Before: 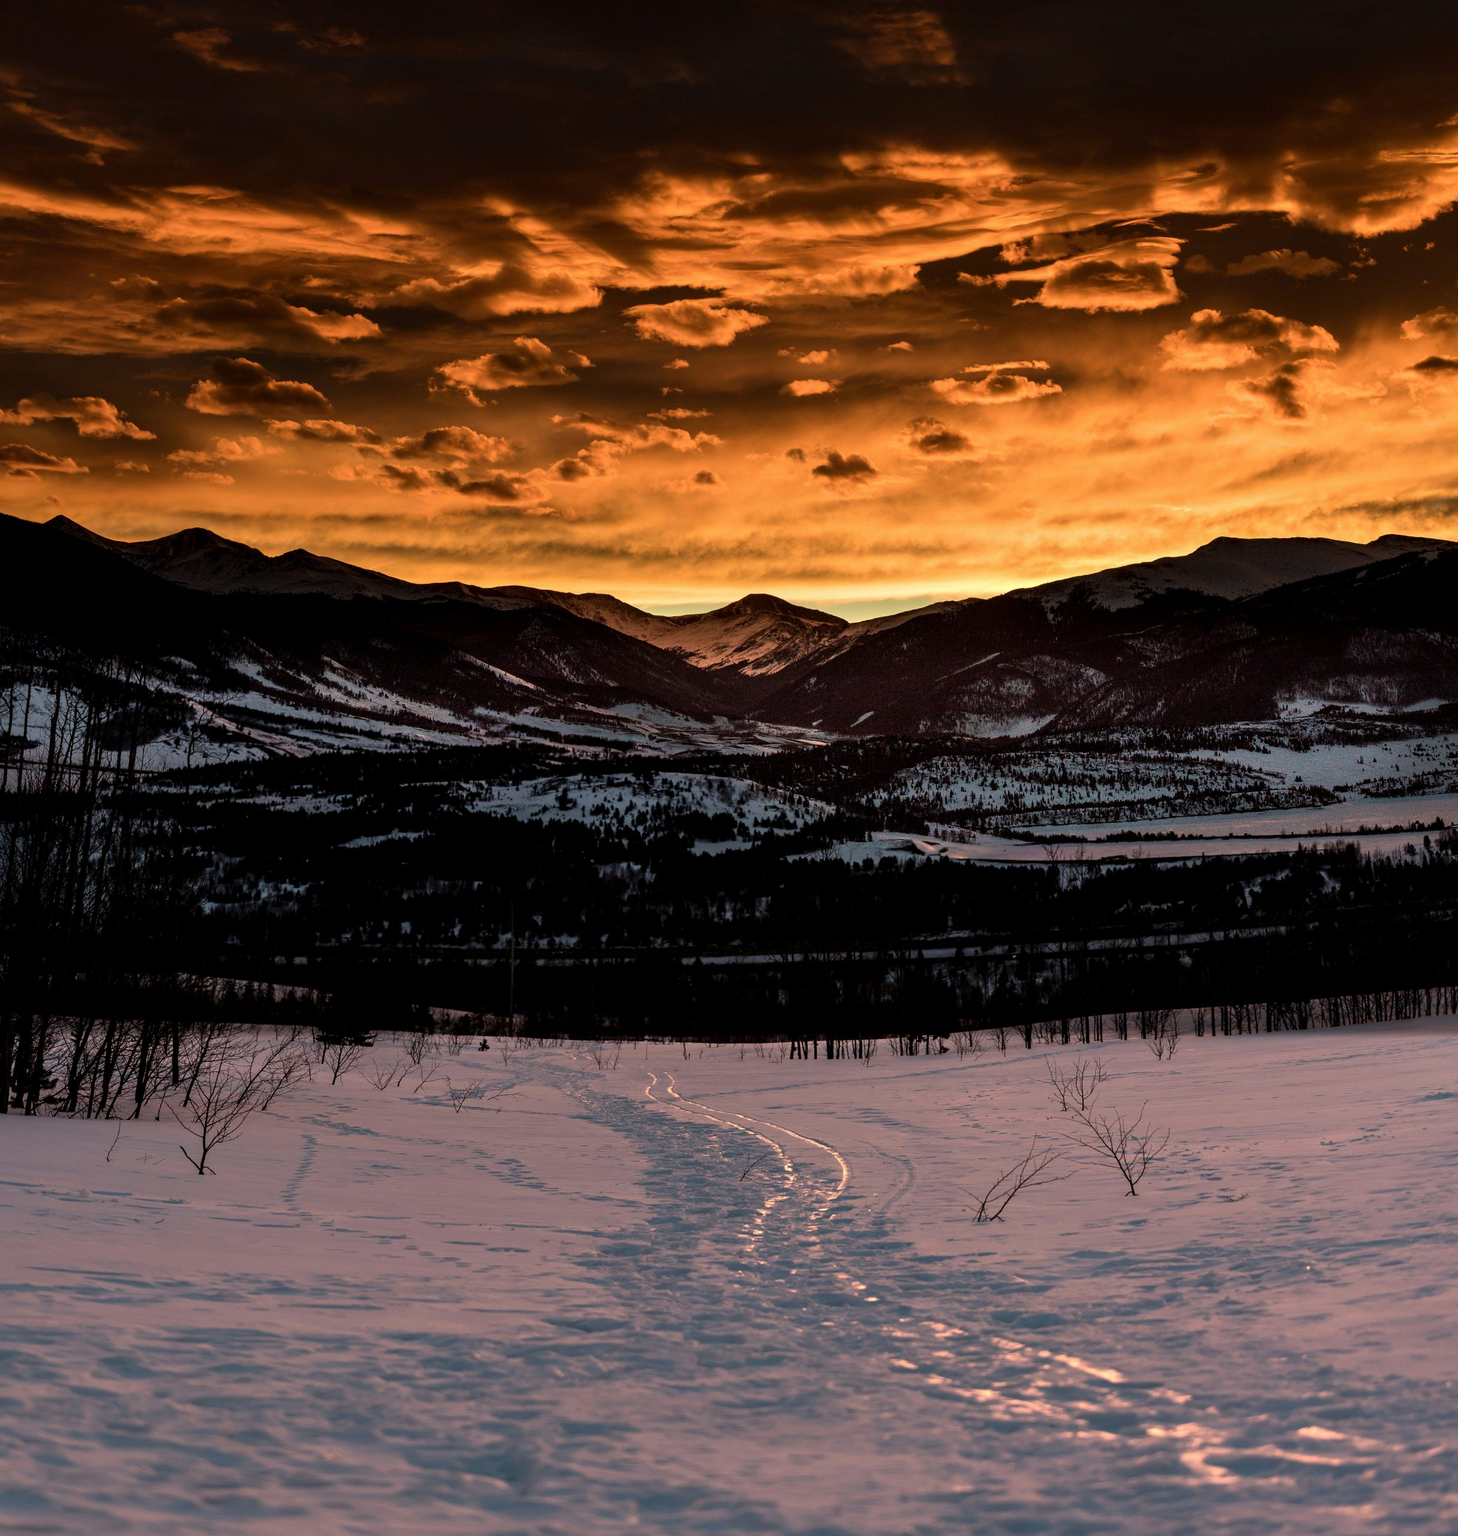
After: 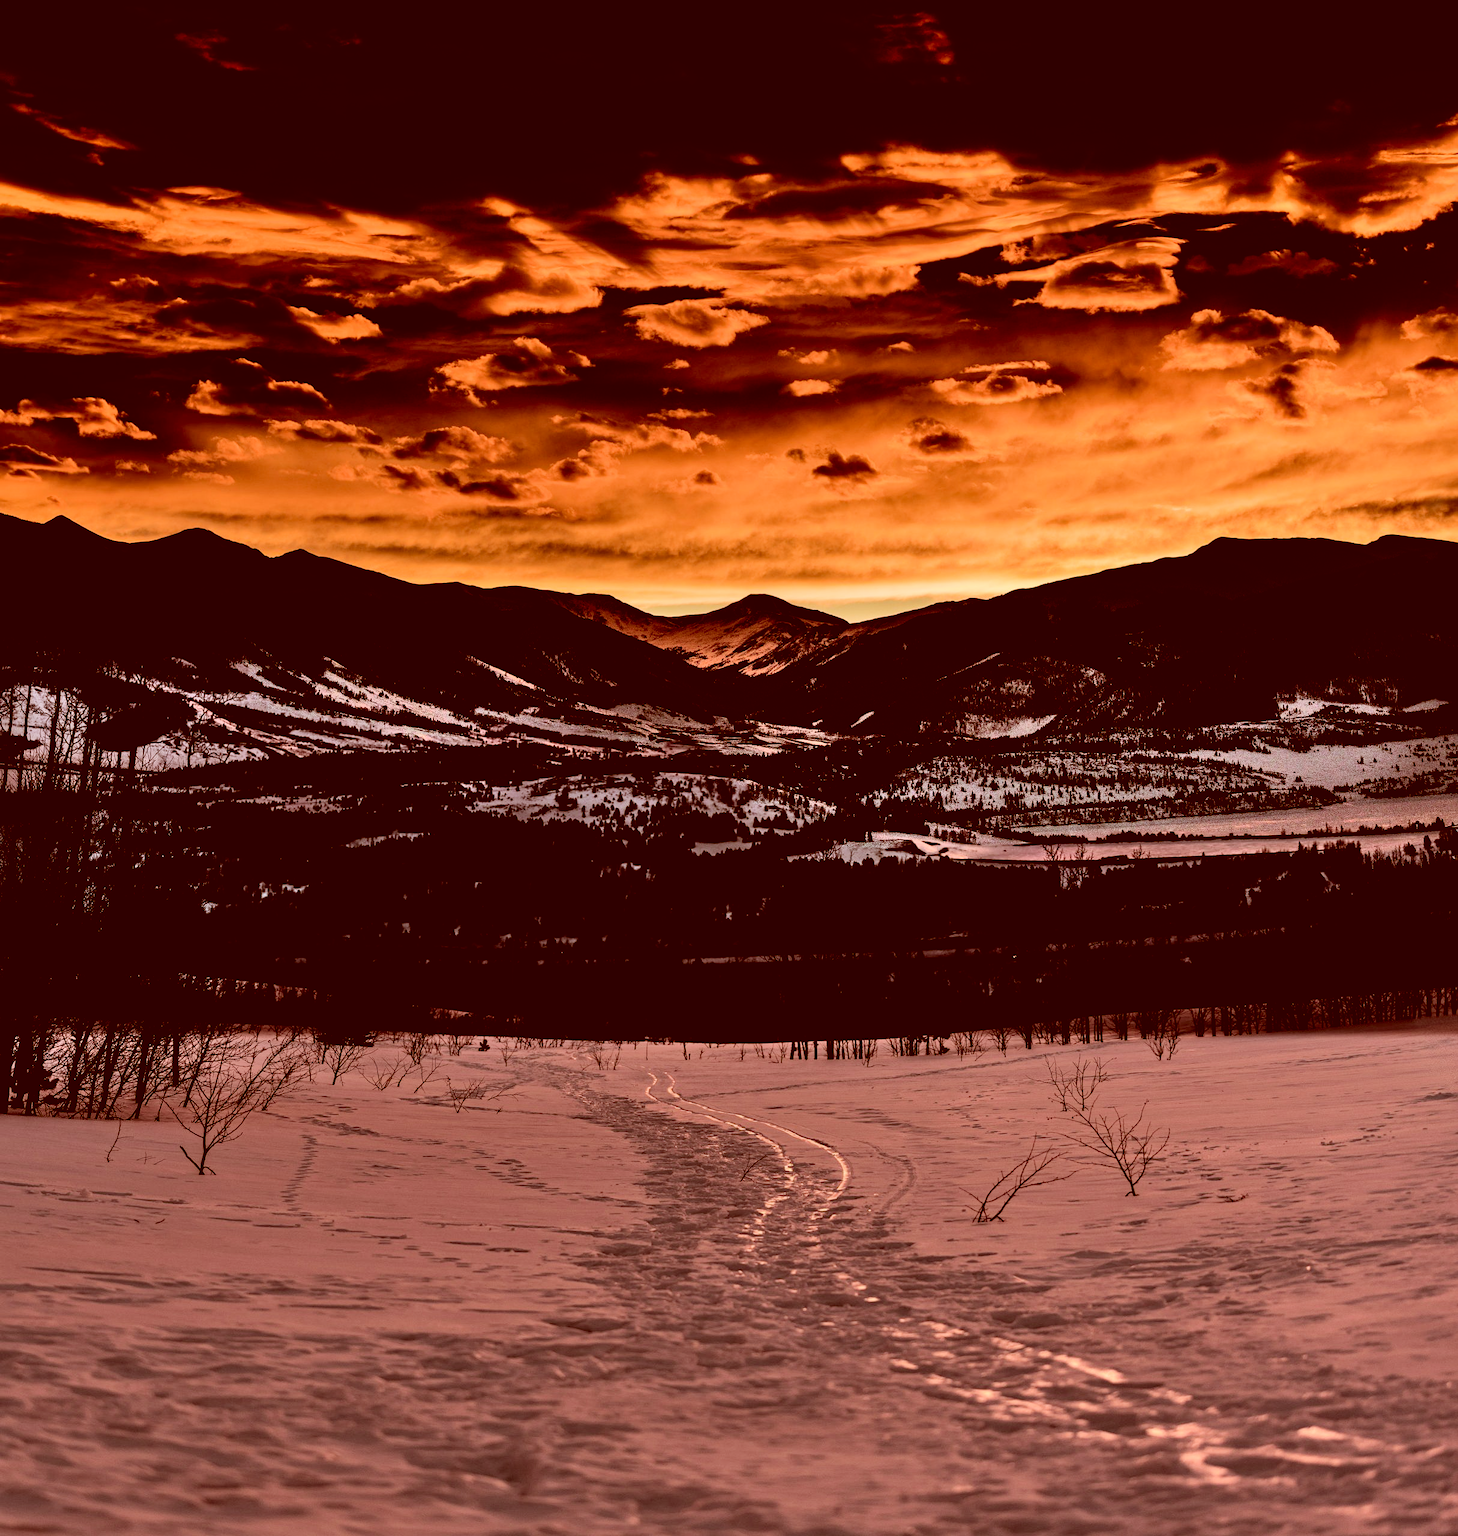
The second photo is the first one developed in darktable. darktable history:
filmic rgb: black relative exposure -5 EV, hardness 2.88, contrast 1.3, highlights saturation mix -30%
shadows and highlights: low approximation 0.01, soften with gaussian
color correction: highlights a* 9.03, highlights b* 8.71, shadows a* 40, shadows b* 40, saturation 0.8
haze removal: compatibility mode true, adaptive false
